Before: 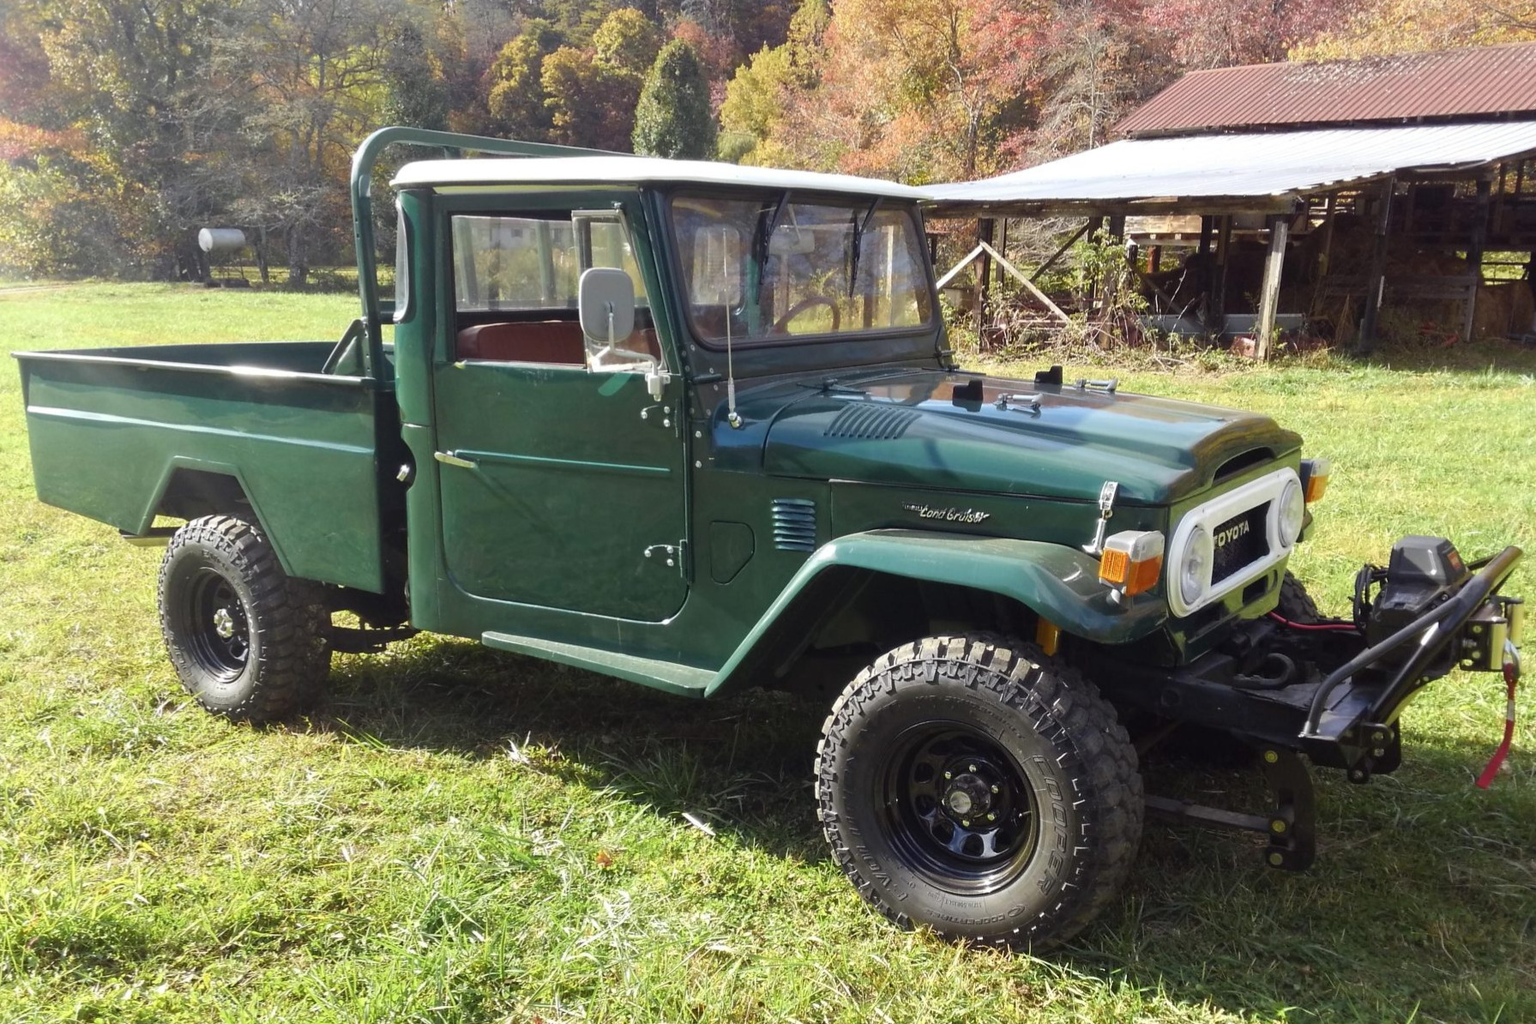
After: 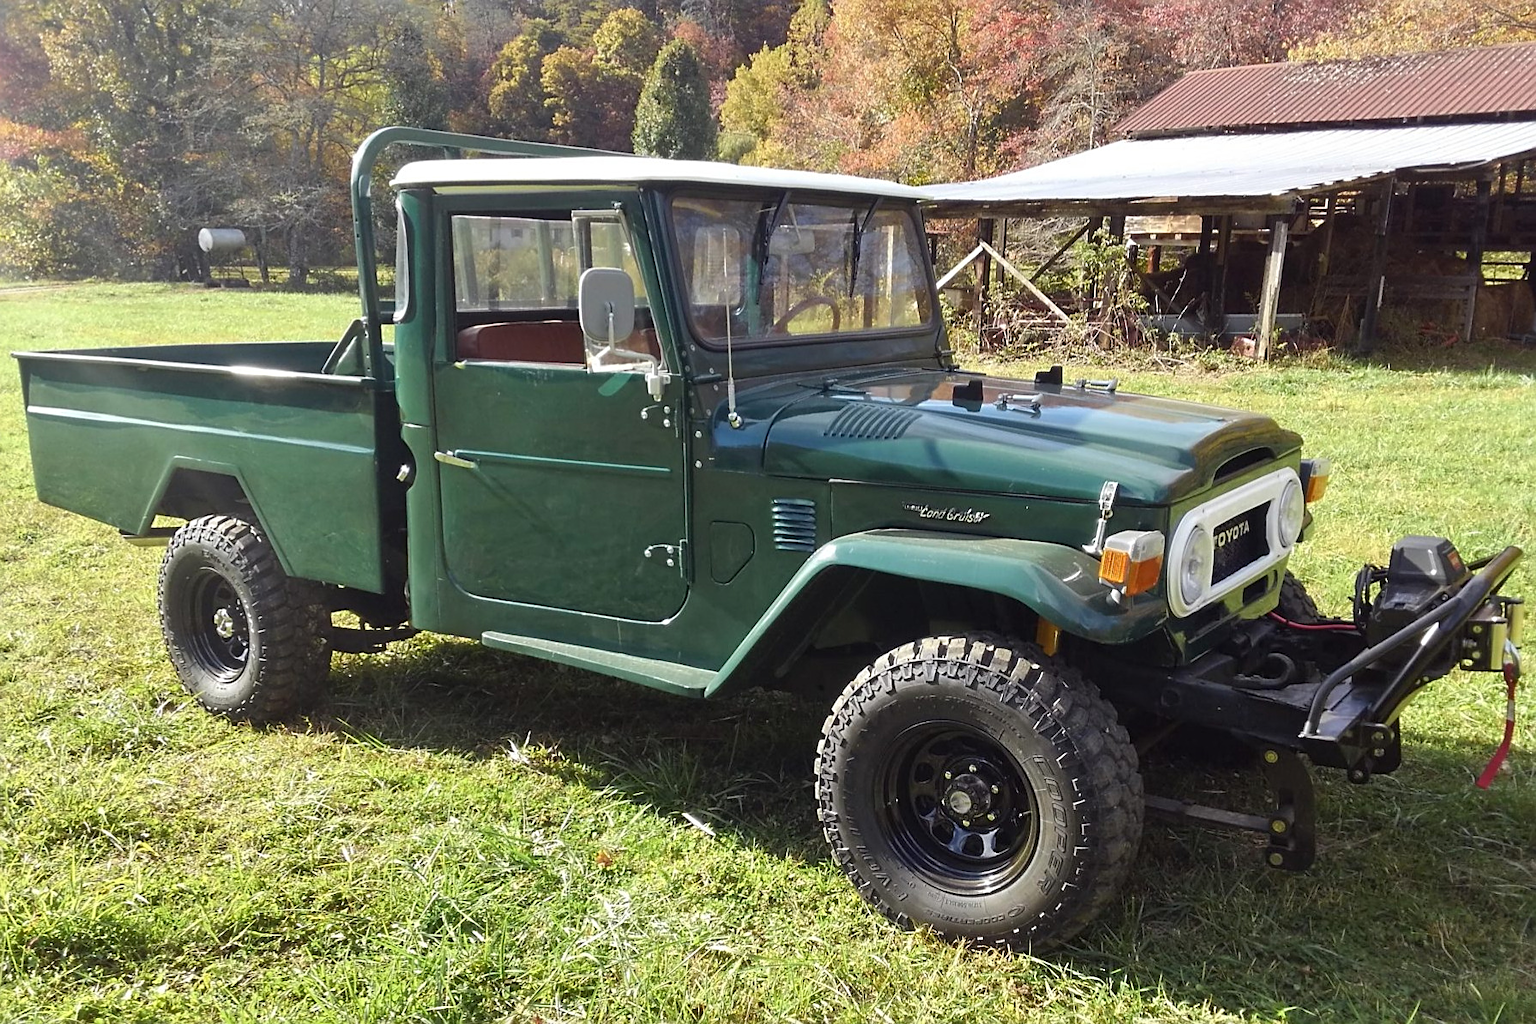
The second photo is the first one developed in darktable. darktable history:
shadows and highlights: shadows 33.73, highlights -47.19, compress 49.97%, shadows color adjustment 99.13%, highlights color adjustment 0.172%, soften with gaussian
sharpen: on, module defaults
